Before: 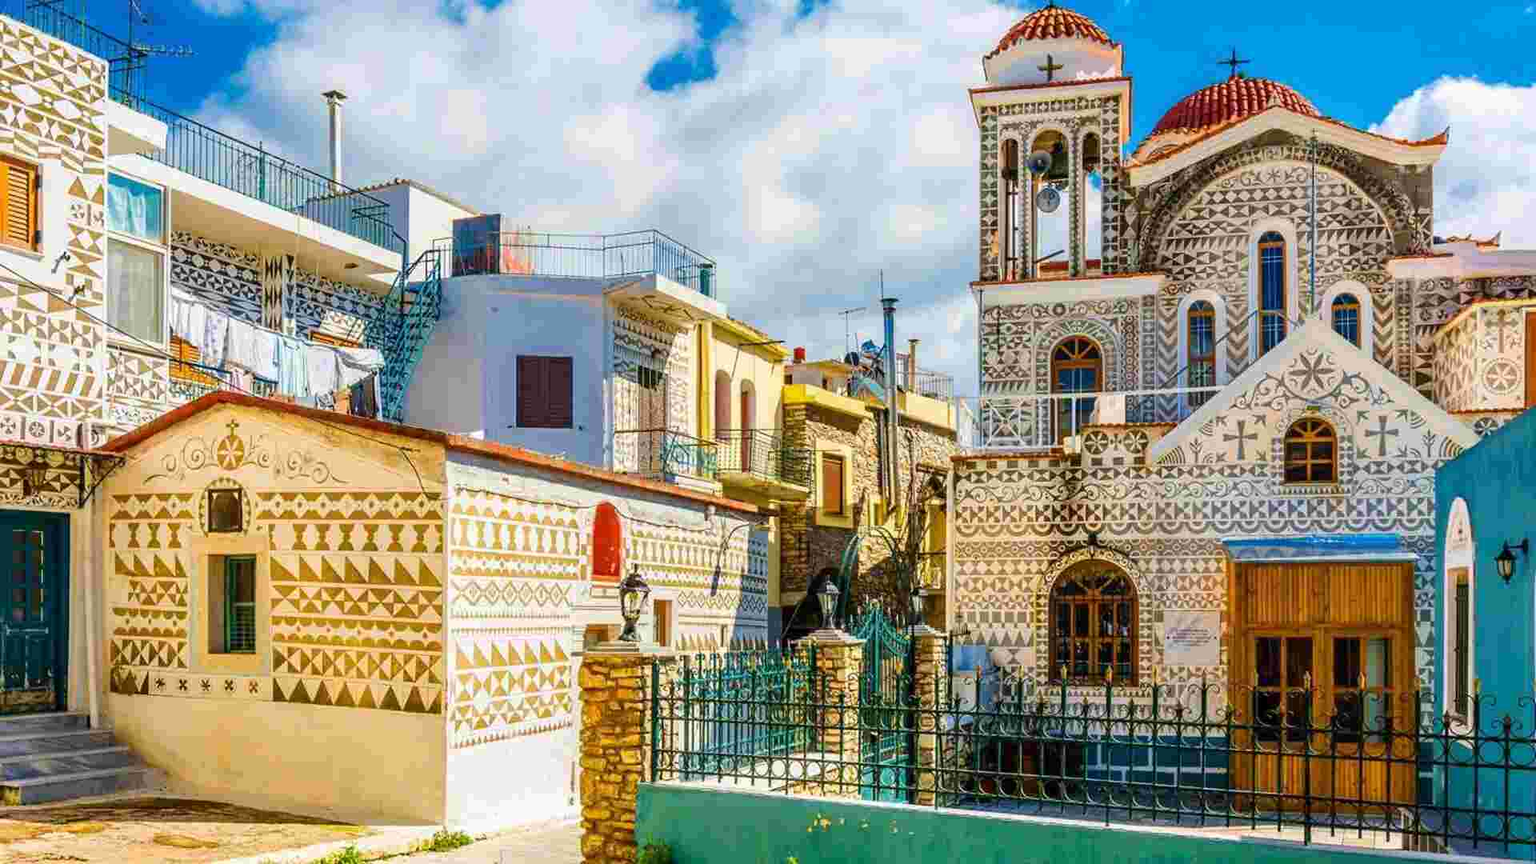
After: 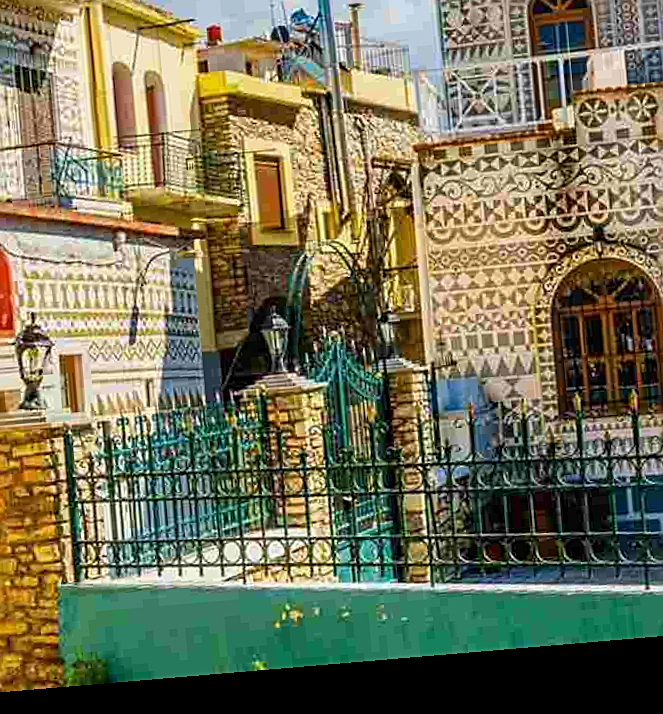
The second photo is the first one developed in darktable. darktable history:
rotate and perspective: rotation -4.86°, automatic cropping off
tone equalizer: on, module defaults
exposure: exposure -0.157 EV, compensate highlight preservation false
white balance: emerald 1
crop: left 40.878%, top 39.176%, right 25.993%, bottom 3.081%
sharpen: on, module defaults
